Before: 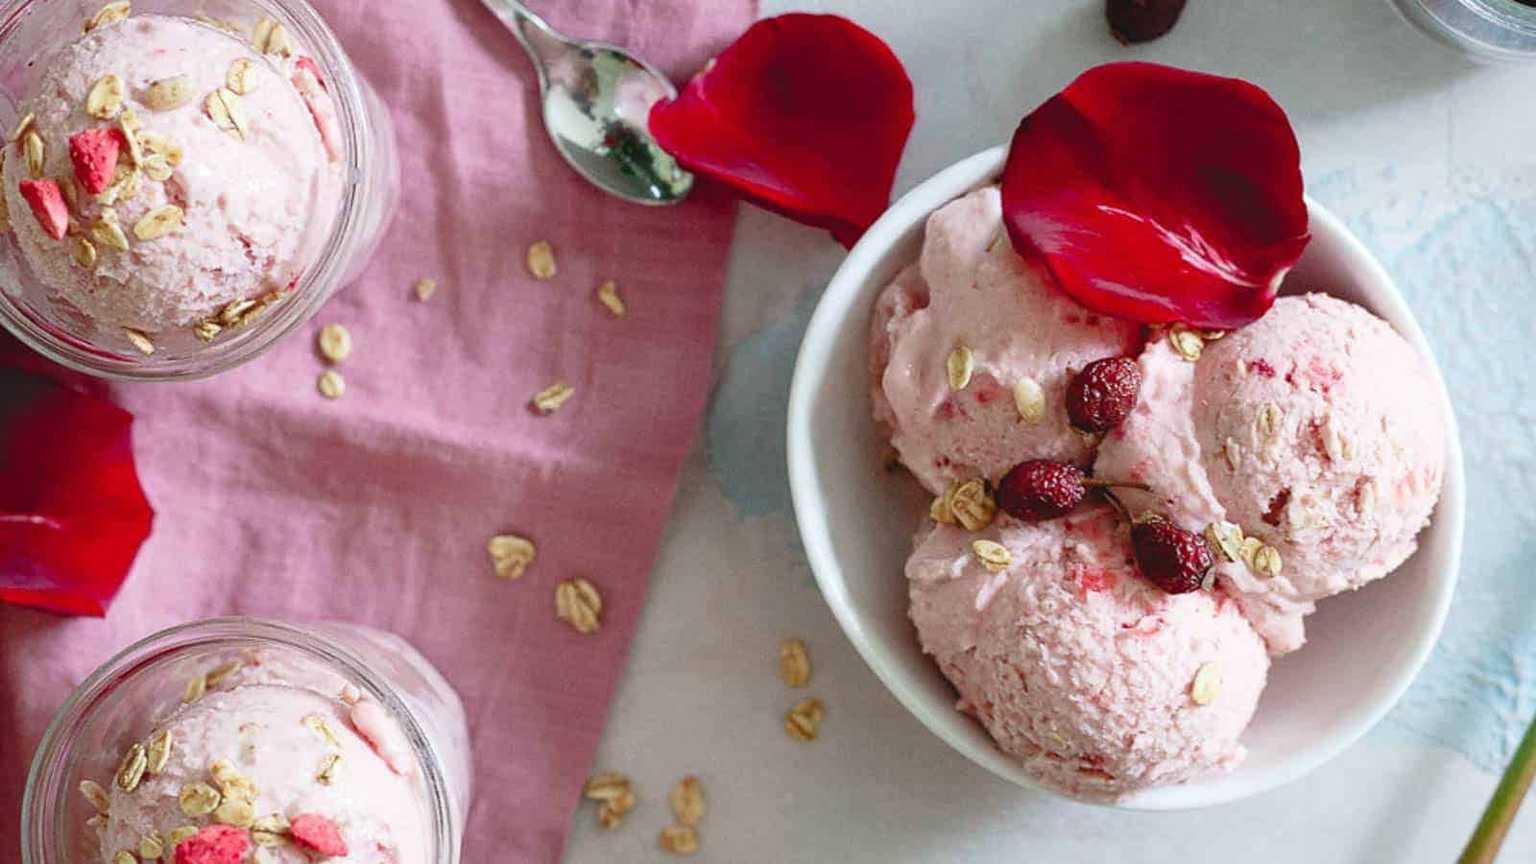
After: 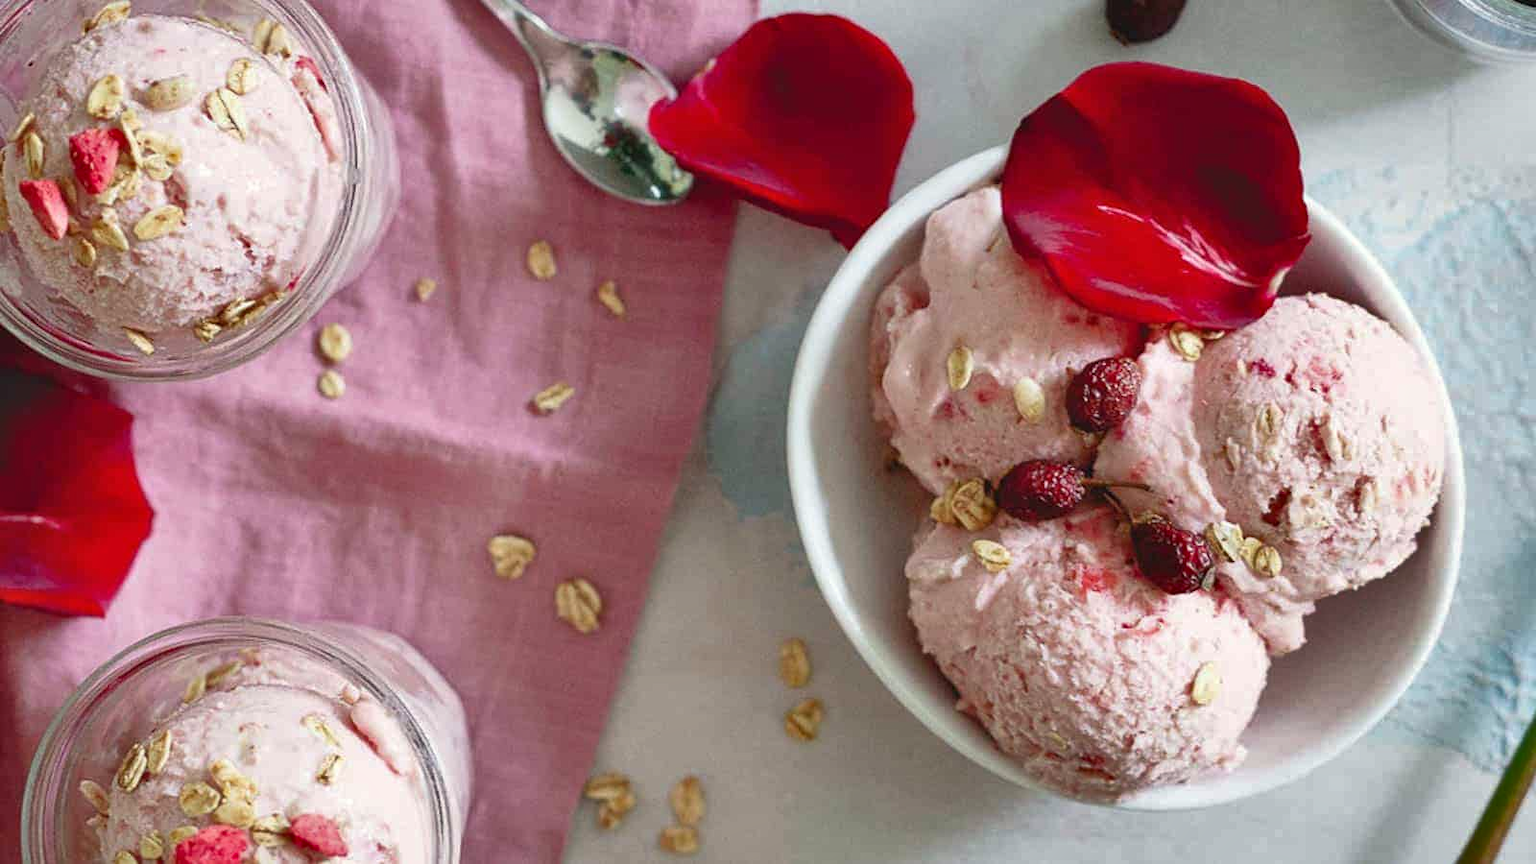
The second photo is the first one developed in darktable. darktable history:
color correction: highlights b* 3.02
shadows and highlights: radius 117.41, shadows 42, highlights -62.3, soften with gaussian
